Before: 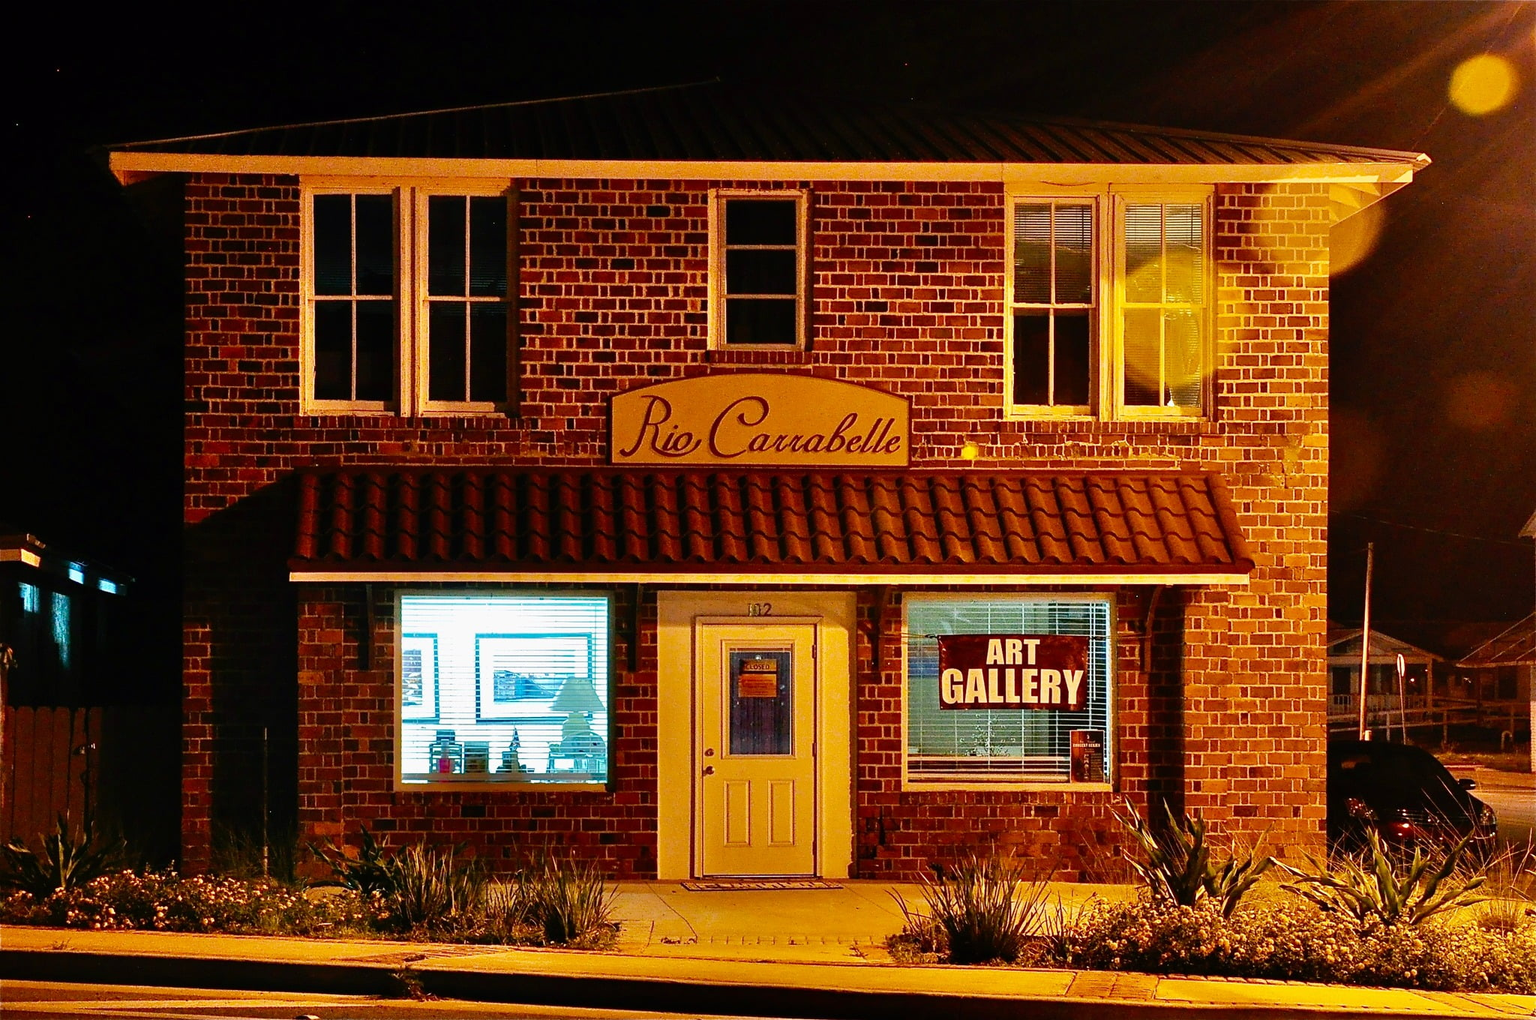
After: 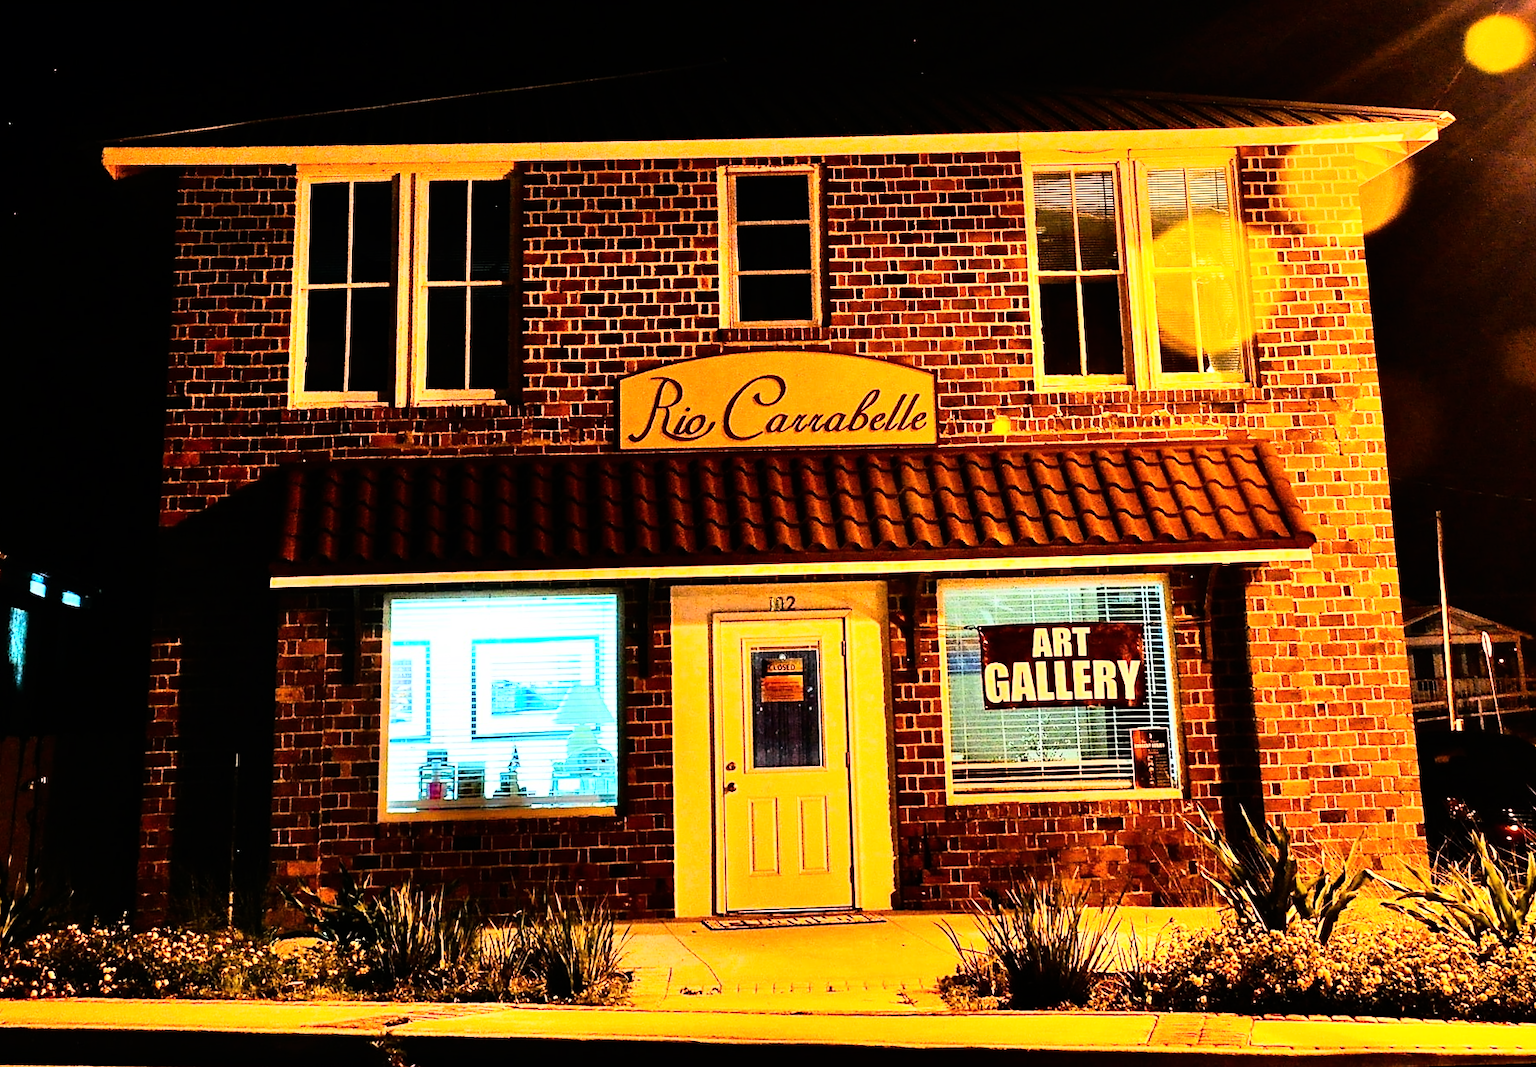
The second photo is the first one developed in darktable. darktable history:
rgb curve: curves: ch0 [(0, 0) (0.21, 0.15) (0.24, 0.21) (0.5, 0.75) (0.75, 0.96) (0.89, 0.99) (1, 1)]; ch1 [(0, 0.02) (0.21, 0.13) (0.25, 0.2) (0.5, 0.67) (0.75, 0.9) (0.89, 0.97) (1, 1)]; ch2 [(0, 0.02) (0.21, 0.13) (0.25, 0.2) (0.5, 0.67) (0.75, 0.9) (0.89, 0.97) (1, 1)], compensate middle gray true
rotate and perspective: rotation -1.68°, lens shift (vertical) -0.146, crop left 0.049, crop right 0.912, crop top 0.032, crop bottom 0.96
